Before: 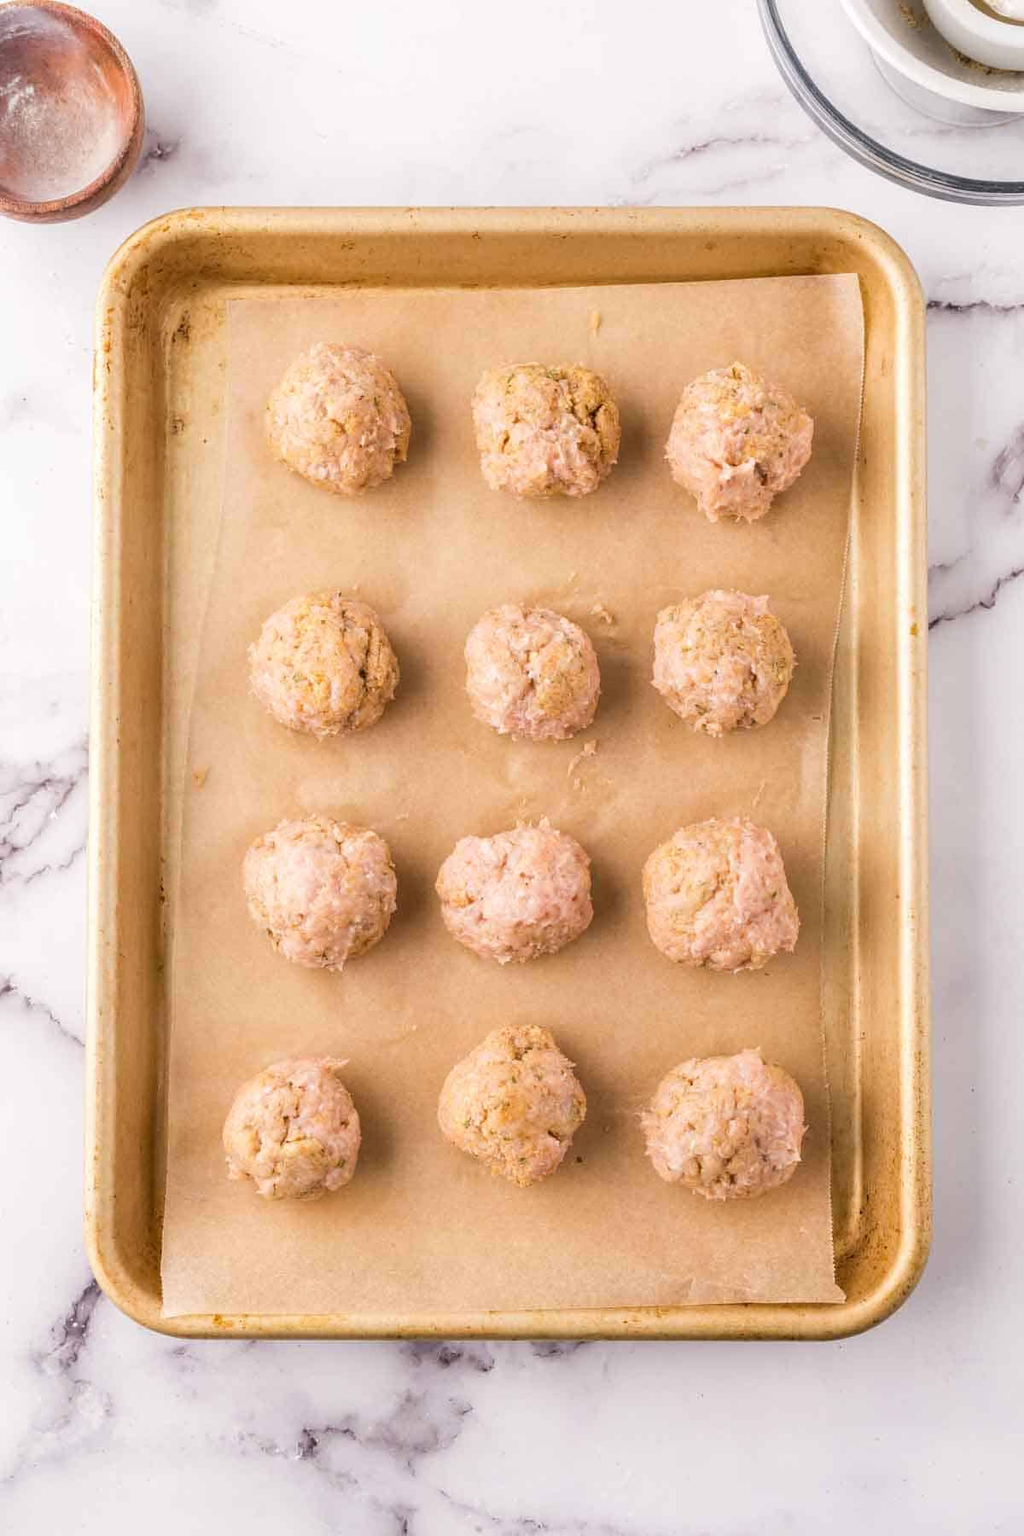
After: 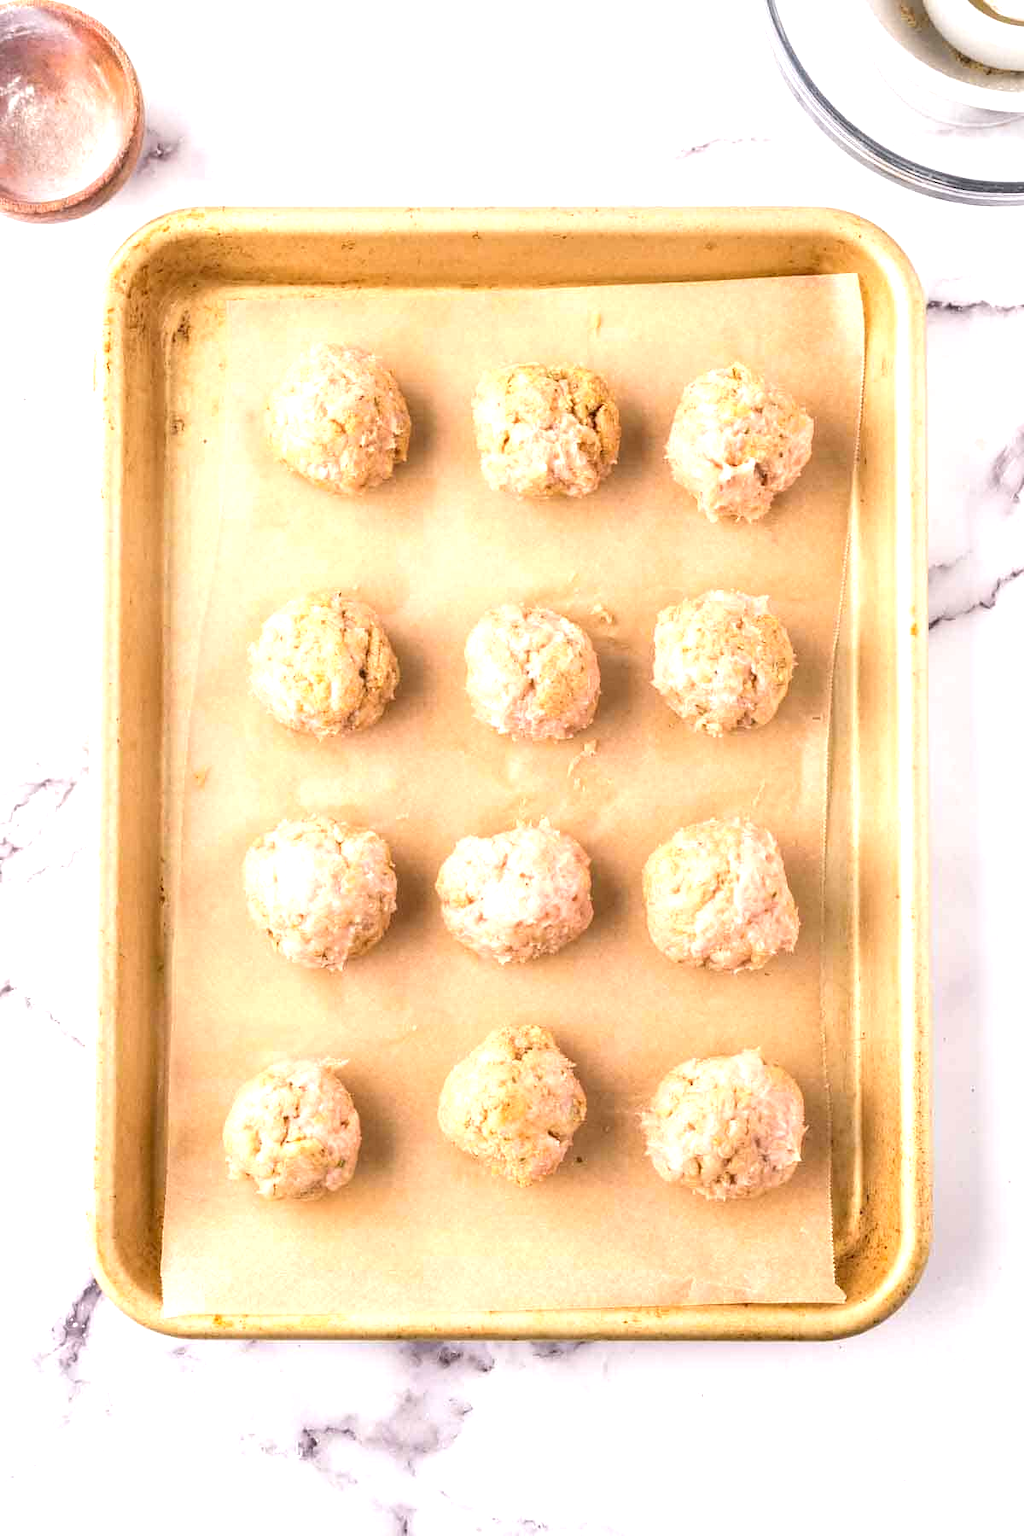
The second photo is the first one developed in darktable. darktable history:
exposure: exposure 0.798 EV, compensate highlight preservation false
